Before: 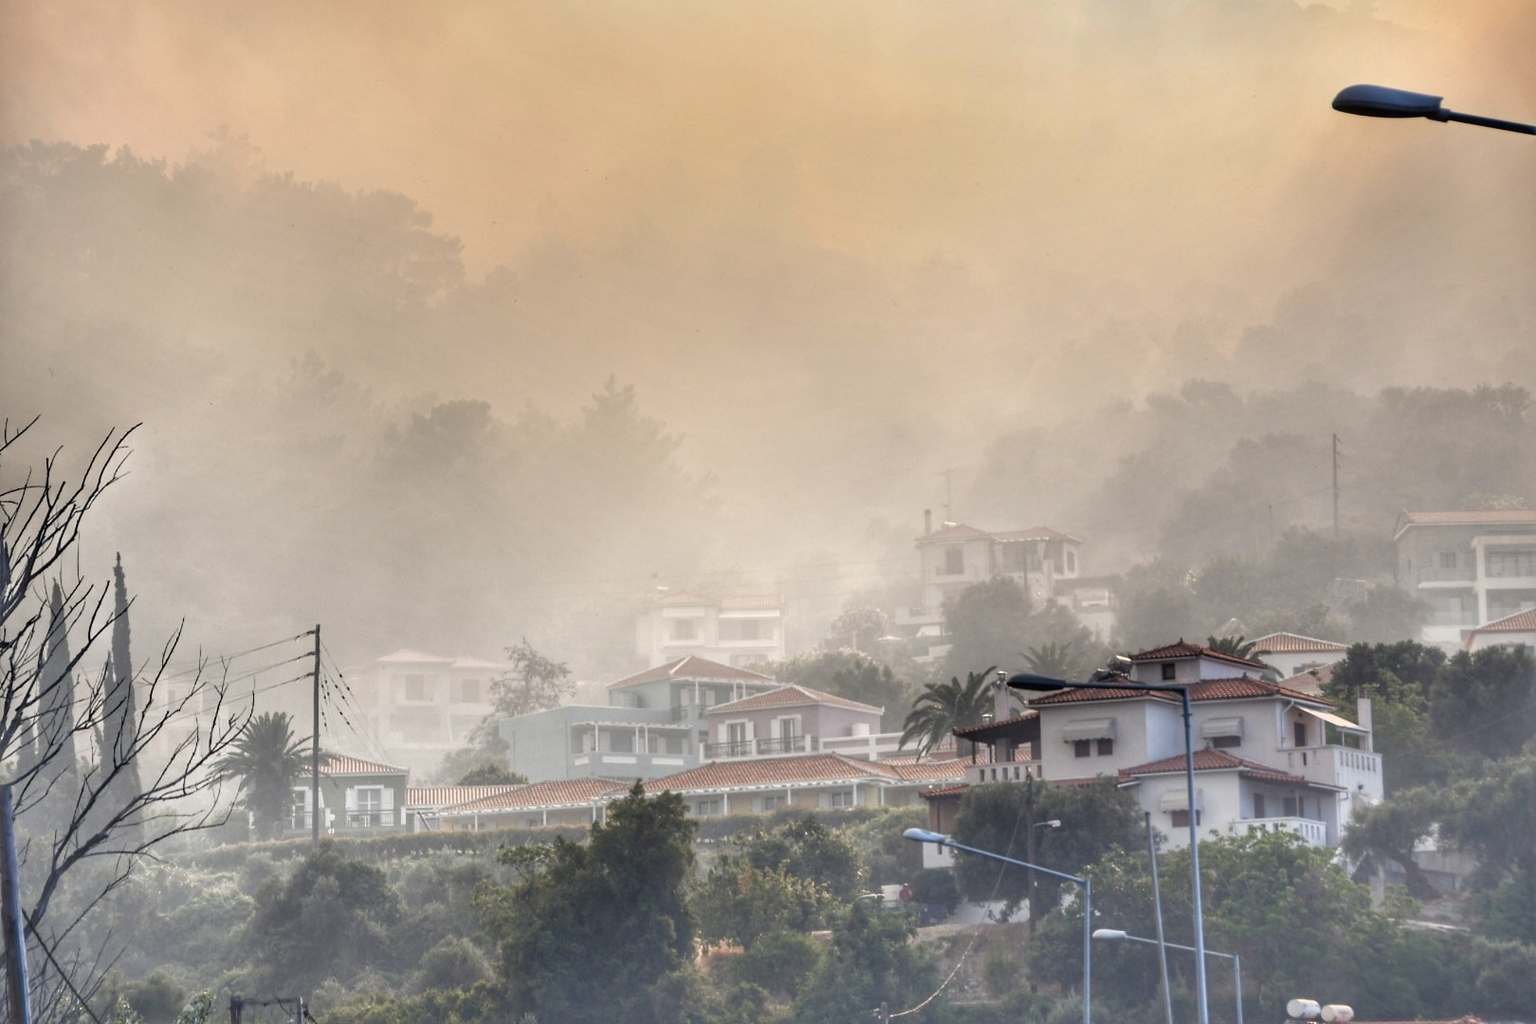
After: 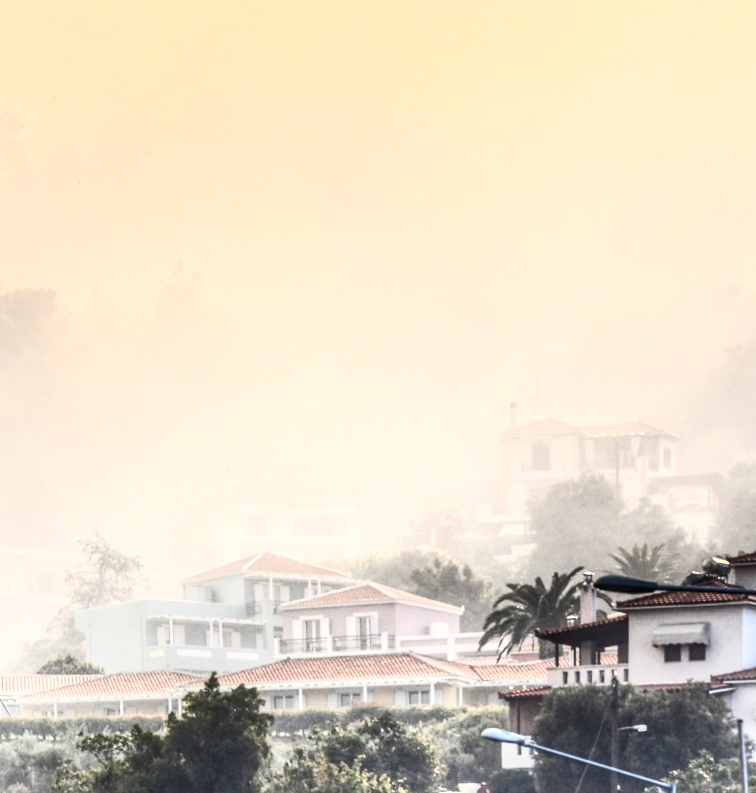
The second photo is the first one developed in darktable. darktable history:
rotate and perspective: rotation 0.062°, lens shift (vertical) 0.115, lens shift (horizontal) -0.133, crop left 0.047, crop right 0.94, crop top 0.061, crop bottom 0.94
crop and rotate: angle 0.02°, left 24.353%, top 13.219%, right 26.156%, bottom 8.224%
contrast brightness saturation: contrast 0.62, brightness 0.34, saturation 0.14
local contrast: on, module defaults
